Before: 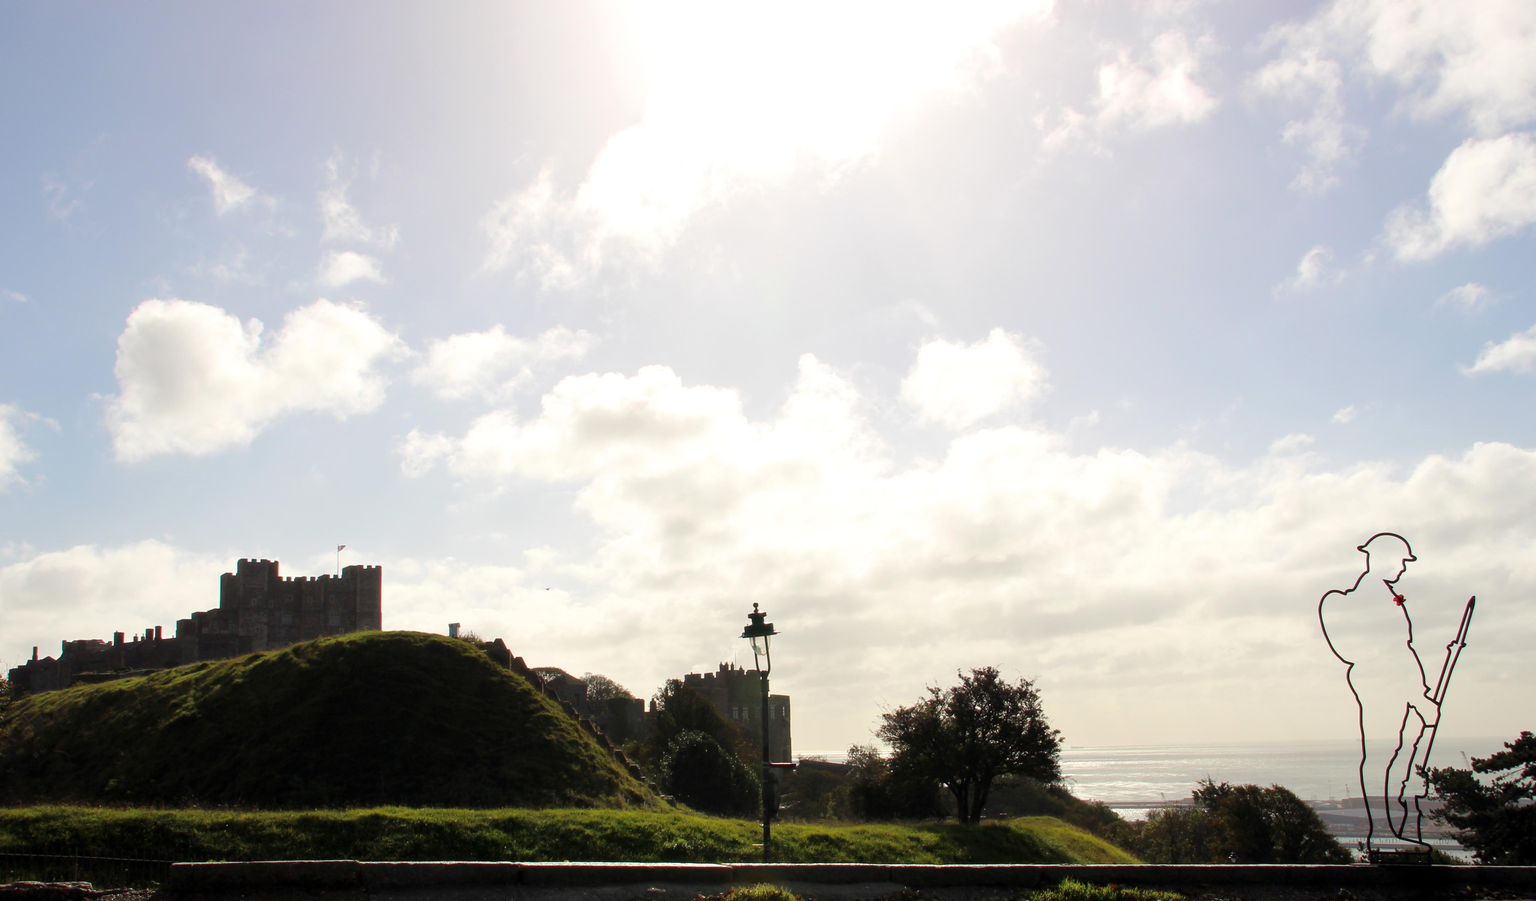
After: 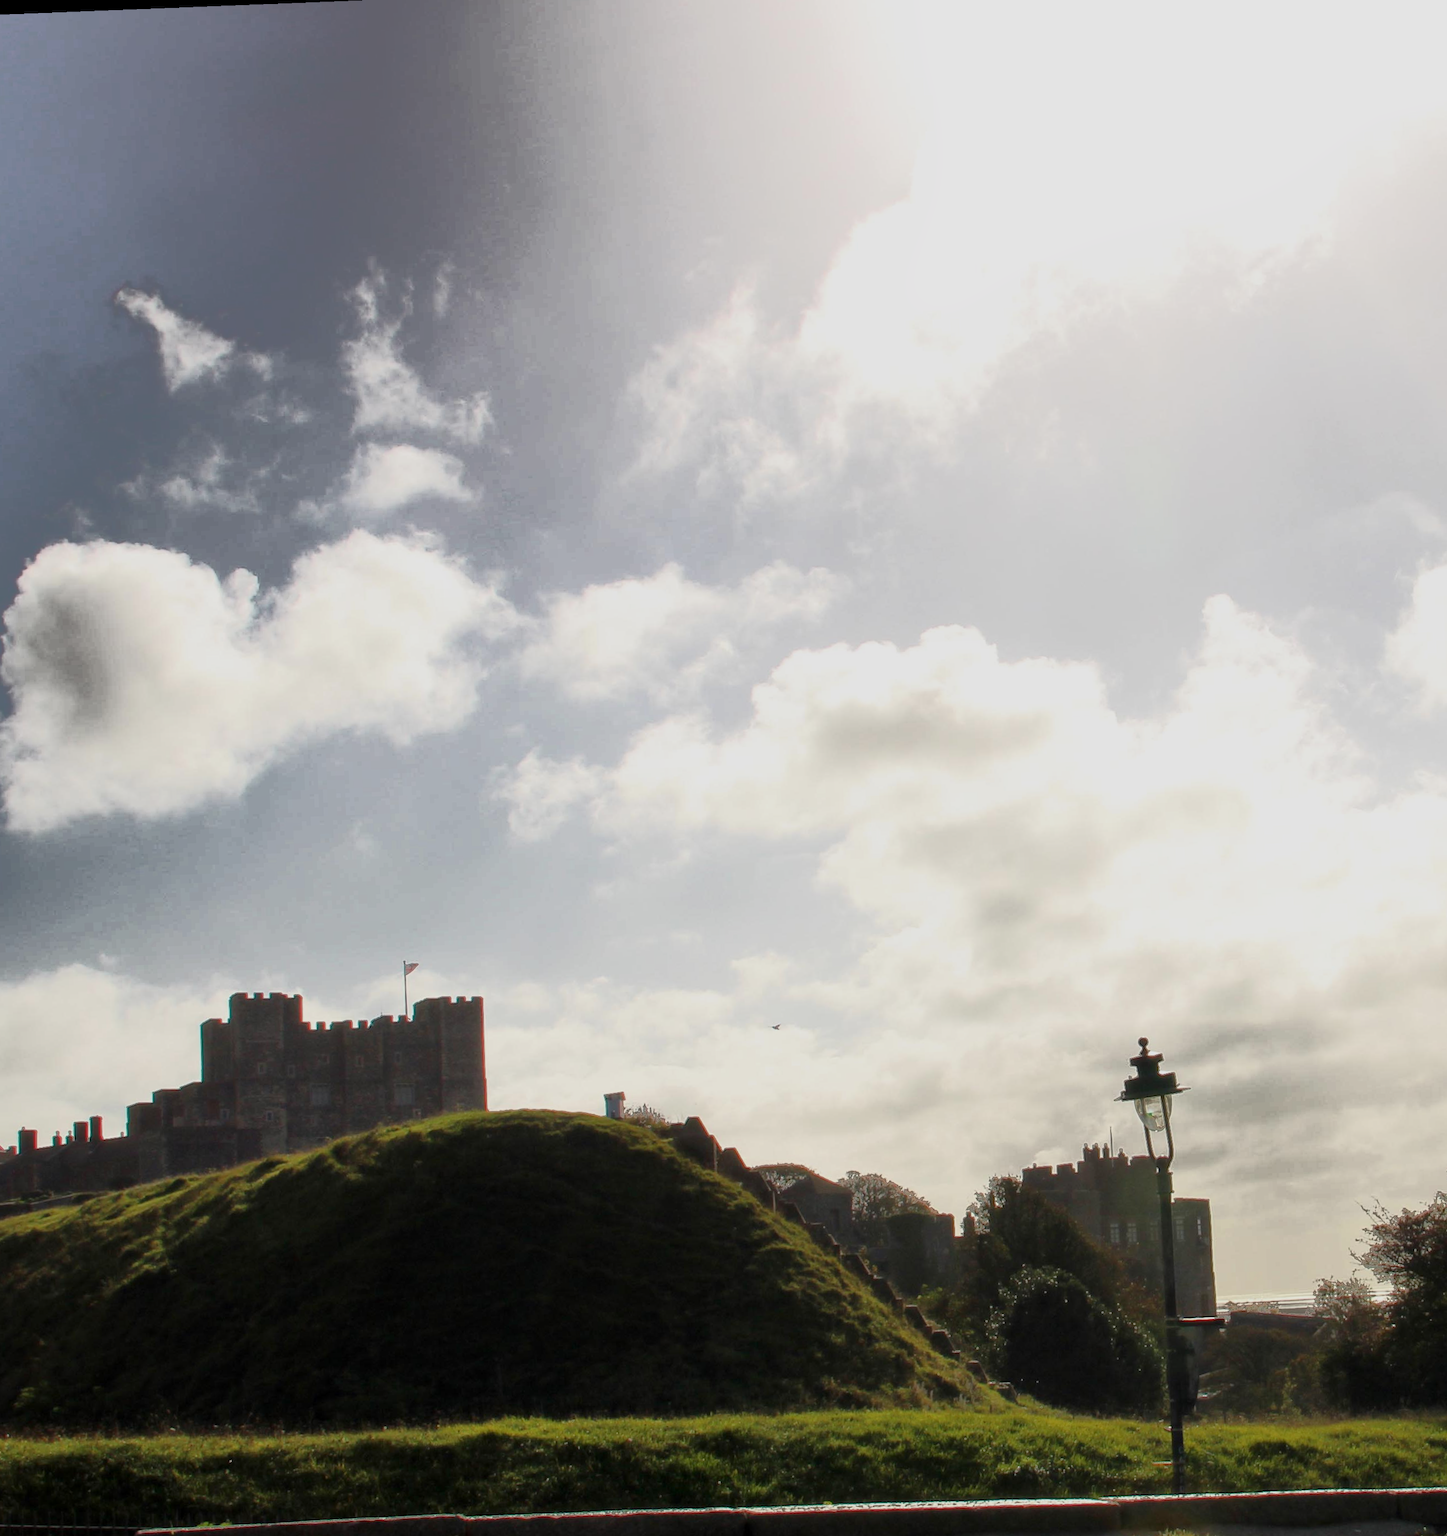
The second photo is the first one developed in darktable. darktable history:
crop: left 5.114%, right 38.589%
fill light: exposure -0.73 EV, center 0.69, width 2.2
rotate and perspective: rotation -2.12°, lens shift (vertical) 0.009, lens shift (horizontal) -0.008, automatic cropping original format, crop left 0.036, crop right 0.964, crop top 0.05, crop bottom 0.959
tone equalizer: -8 EV 0.25 EV, -7 EV 0.417 EV, -6 EV 0.417 EV, -5 EV 0.25 EV, -3 EV -0.25 EV, -2 EV -0.417 EV, -1 EV -0.417 EV, +0 EV -0.25 EV, edges refinement/feathering 500, mask exposure compensation -1.57 EV, preserve details guided filter
